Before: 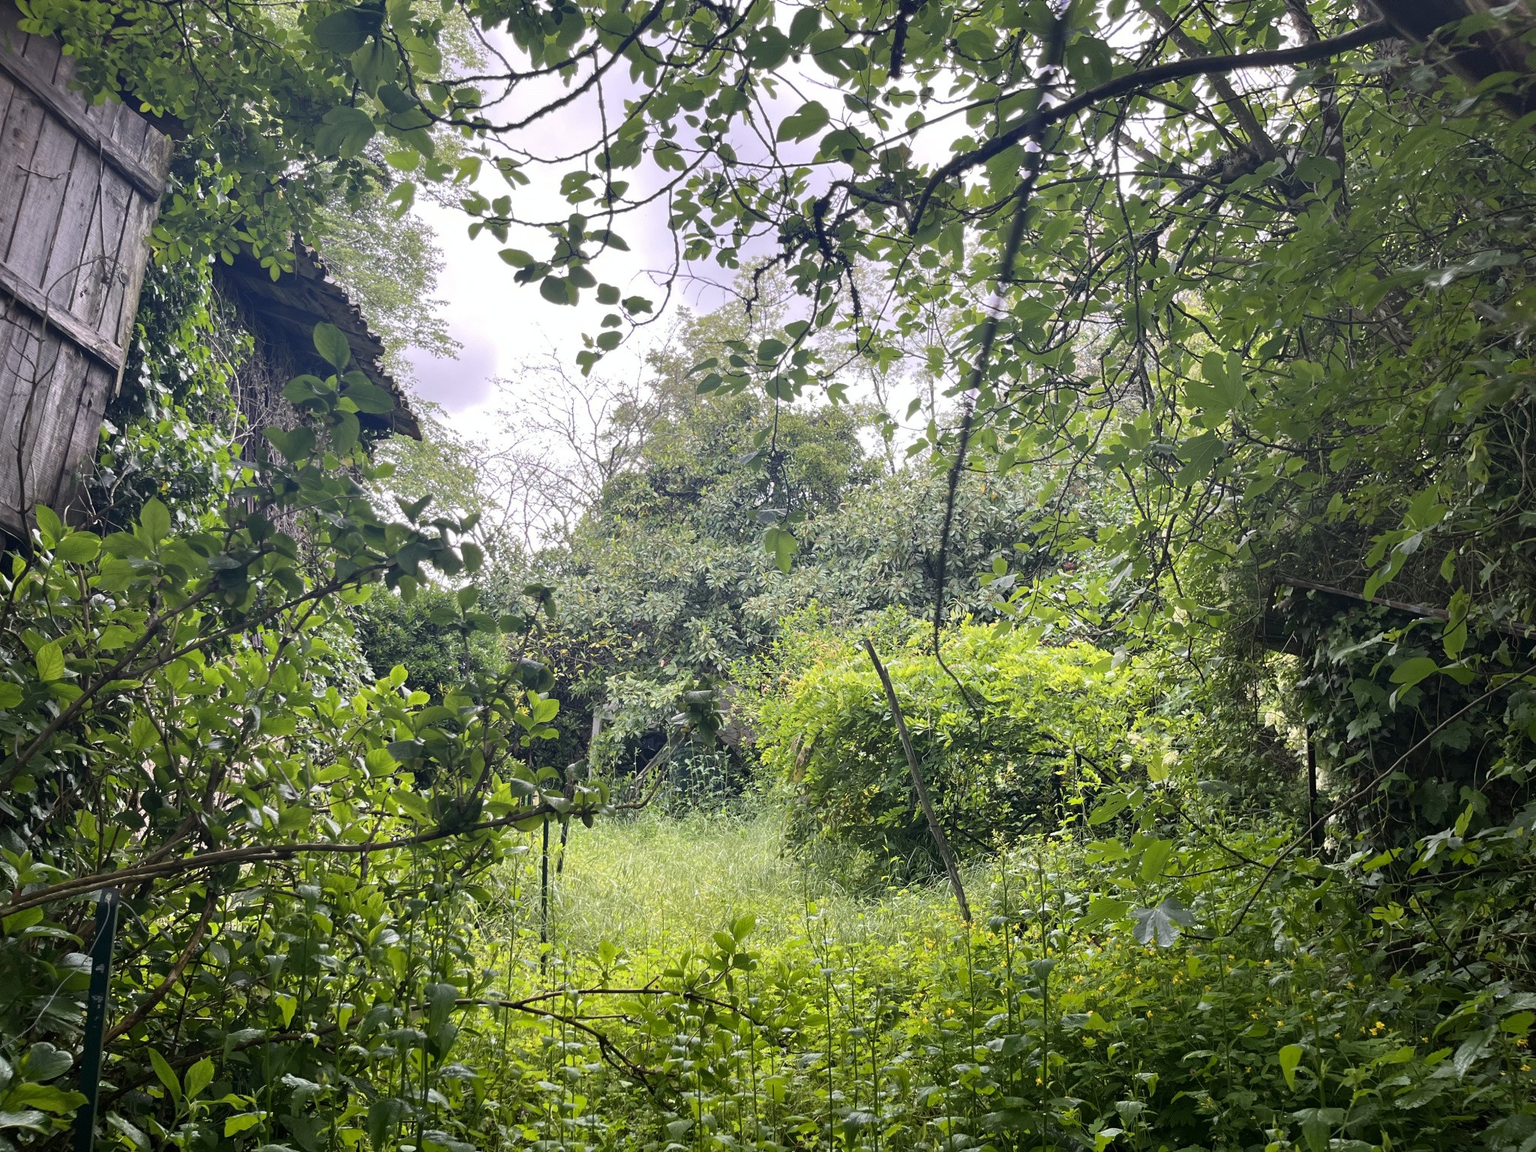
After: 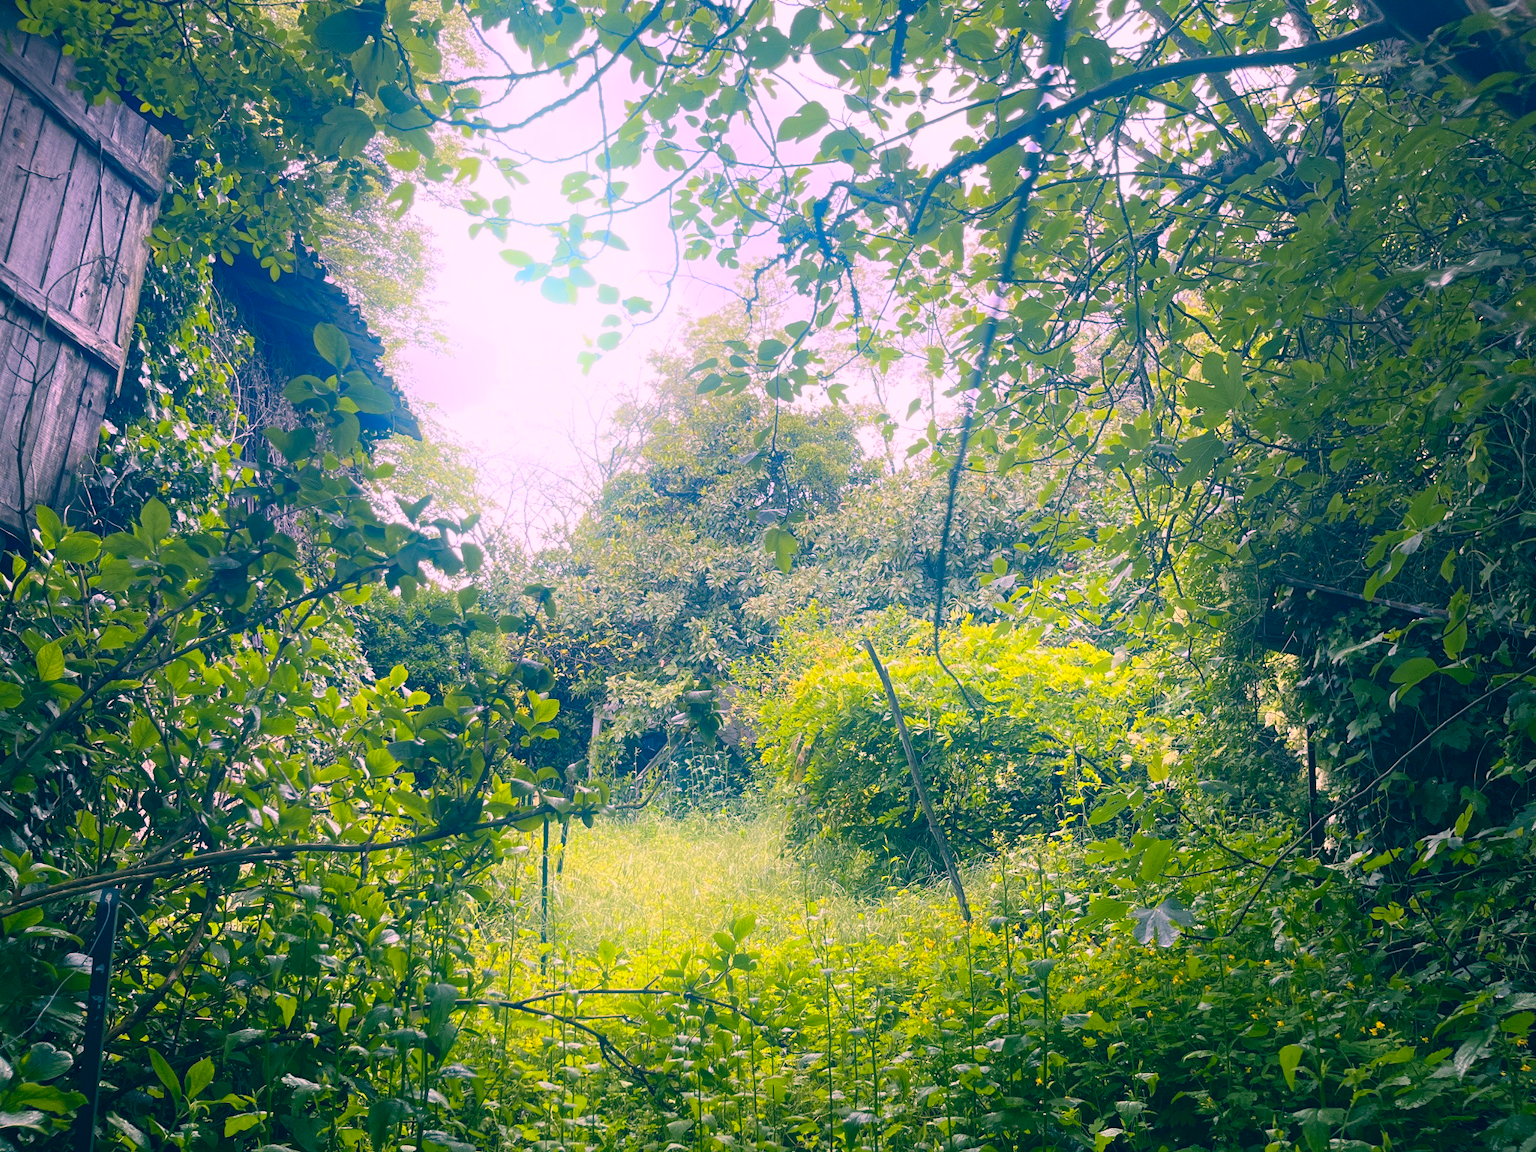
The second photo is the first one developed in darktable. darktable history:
bloom: on, module defaults
color correction: highlights a* 17.03, highlights b* 0.205, shadows a* -15.38, shadows b* -14.56, saturation 1.5
